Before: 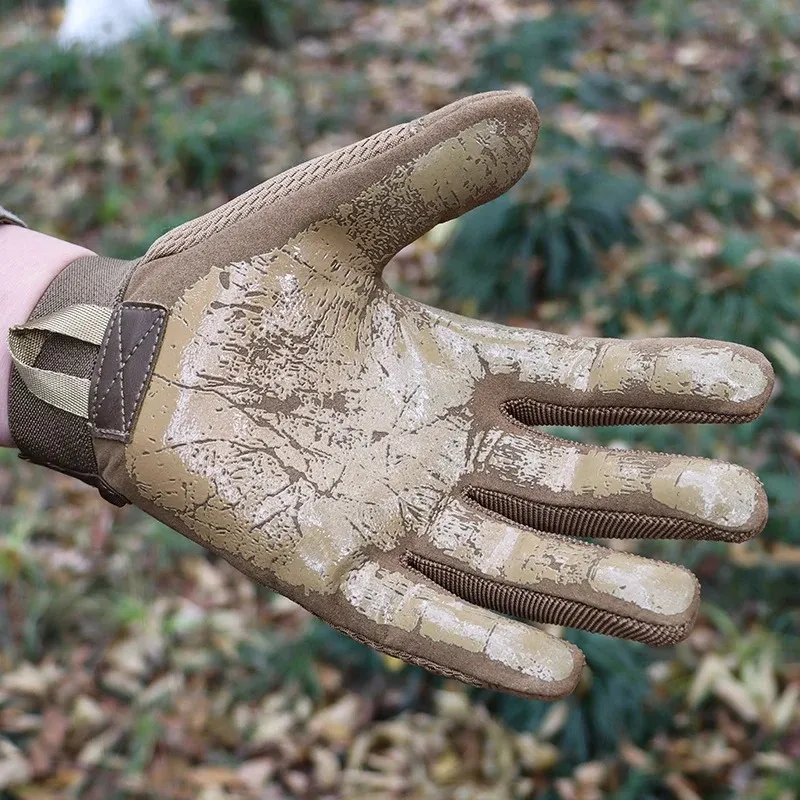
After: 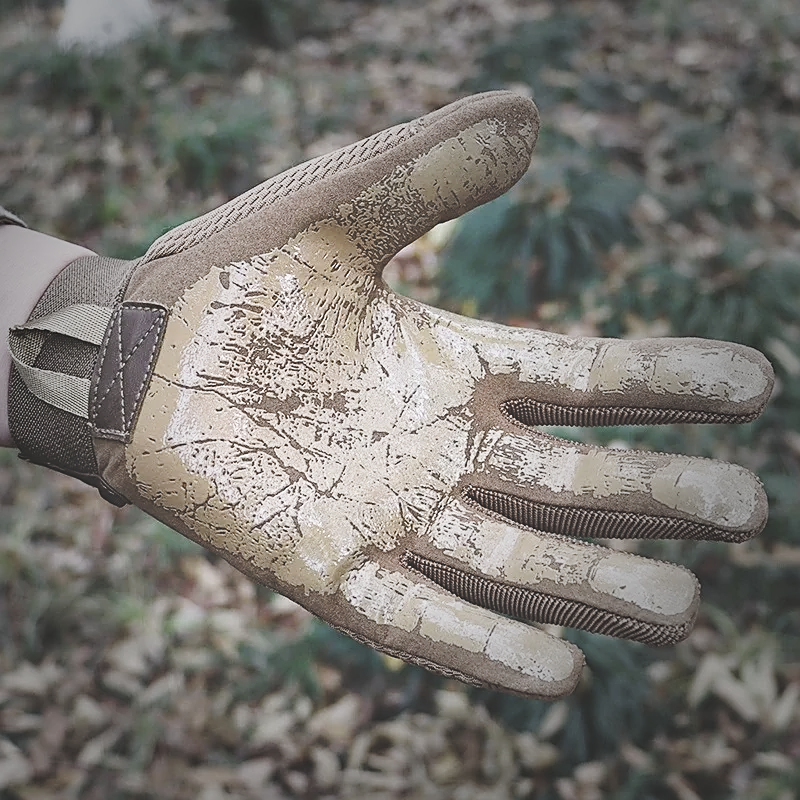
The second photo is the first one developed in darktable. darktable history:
exposure: black level correction -0.062, exposure -0.05 EV, compensate highlight preservation false
shadows and highlights: shadows 43.71, white point adjustment -1.46, soften with gaussian
sharpen: on, module defaults
vignetting: fall-off start 33.76%, fall-off radius 64.94%, brightness -0.575, center (-0.12, -0.002), width/height ratio 0.959
base curve: curves: ch0 [(0, 0) (0.036, 0.025) (0.121, 0.166) (0.206, 0.329) (0.605, 0.79) (1, 1)], preserve colors none
